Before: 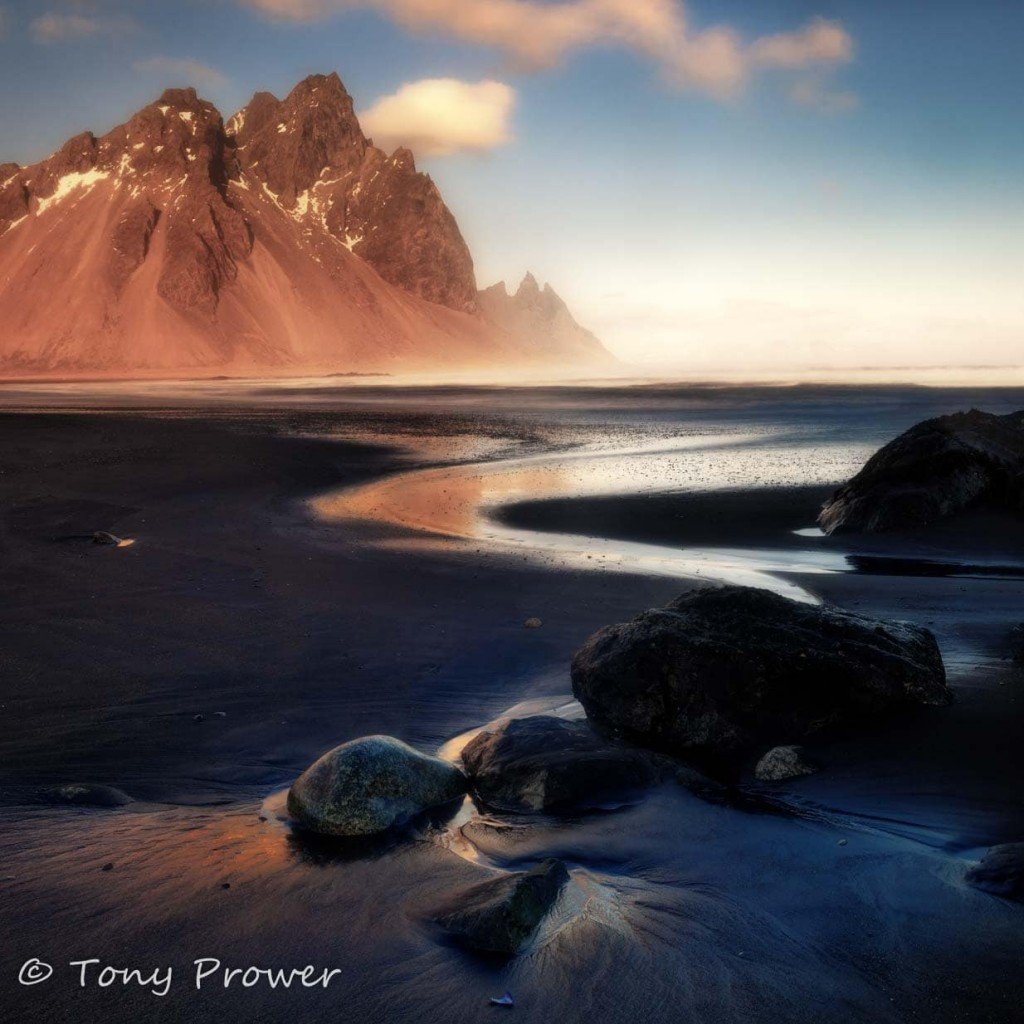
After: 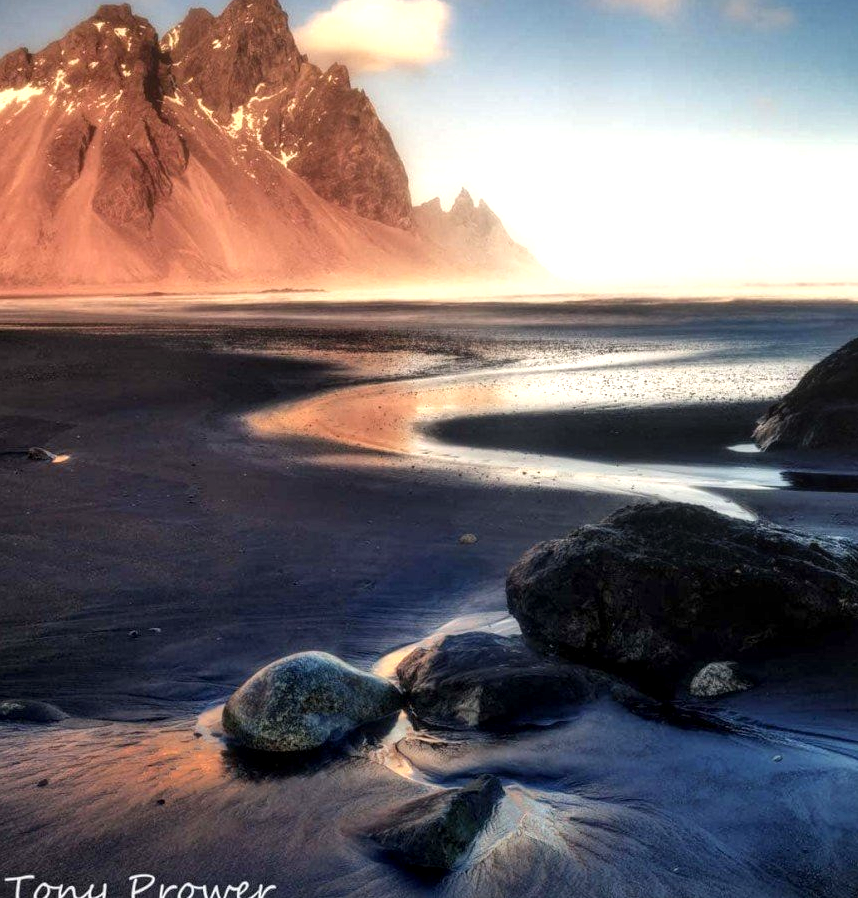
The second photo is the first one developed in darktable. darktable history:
exposure: exposure 0.63 EV, compensate highlight preservation false
shadows and highlights: shadows 36.91, highlights -27.73, soften with gaussian
local contrast: on, module defaults
contrast brightness saturation: saturation -0.027
crop: left 6.437%, top 8.208%, right 9.541%, bottom 4.081%
